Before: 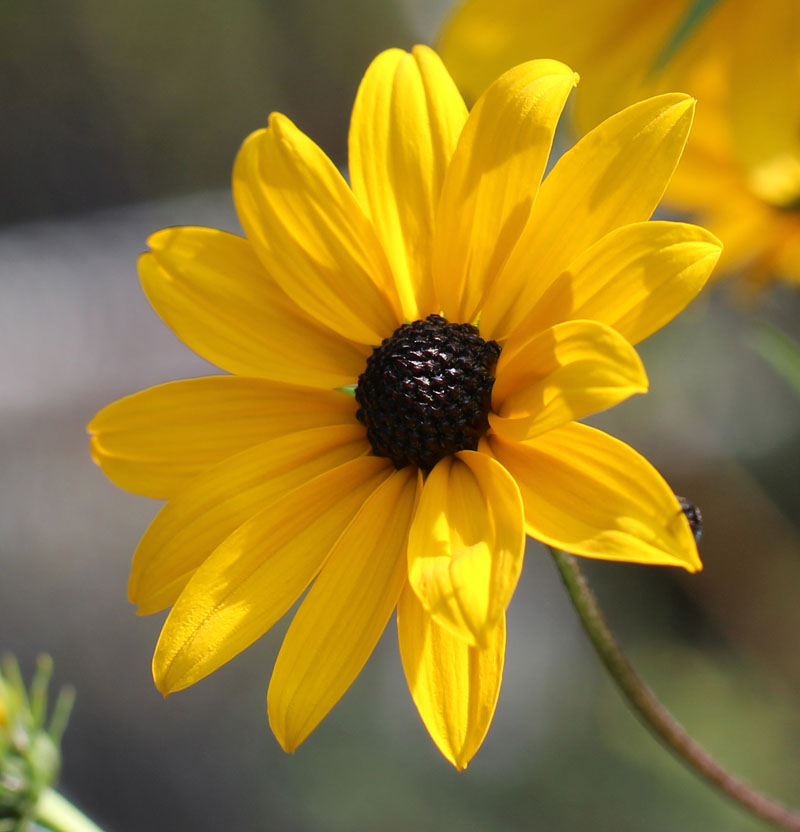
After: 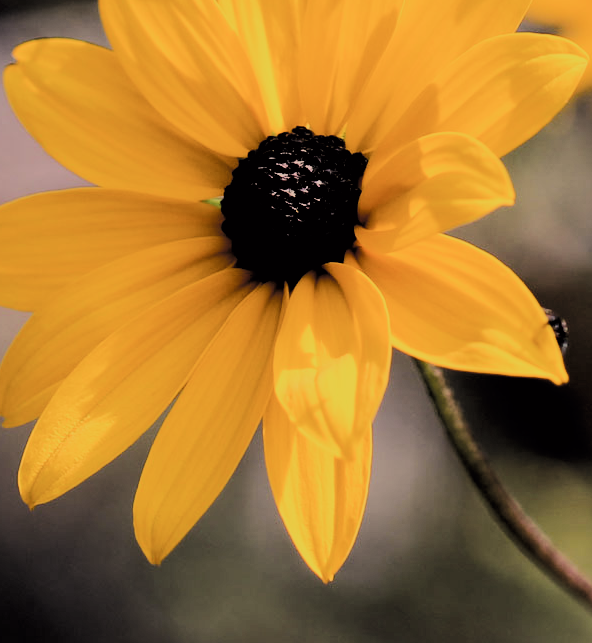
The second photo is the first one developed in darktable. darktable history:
filmic rgb: black relative exposure -3.06 EV, white relative exposure 7.02 EV, threshold 2.99 EV, hardness 1.48, contrast 1.354, preserve chrominance RGB euclidean norm, color science v5 (2021), contrast in shadows safe, contrast in highlights safe, enable highlight reconstruction true
color correction: highlights a* 11.54, highlights b* 12.14
tone curve: curves: ch0 [(0, 0) (0.052, 0.018) (0.236, 0.207) (0.41, 0.417) (0.485, 0.518) (0.54, 0.584) (0.625, 0.666) (0.845, 0.828) (0.994, 0.964)]; ch1 [(0, 0.055) (0.15, 0.117) (0.317, 0.34) (0.382, 0.408) (0.434, 0.441) (0.472, 0.479) (0.498, 0.501) (0.557, 0.558) (0.616, 0.59) (0.739, 0.7) (0.873, 0.857) (1, 0.928)]; ch2 [(0, 0) (0.352, 0.403) (0.447, 0.466) (0.482, 0.482) (0.528, 0.526) (0.586, 0.577) (0.618, 0.621) (0.785, 0.747) (1, 1)], color space Lab, independent channels, preserve colors none
crop: left 16.821%, top 22.701%, right 9.114%
